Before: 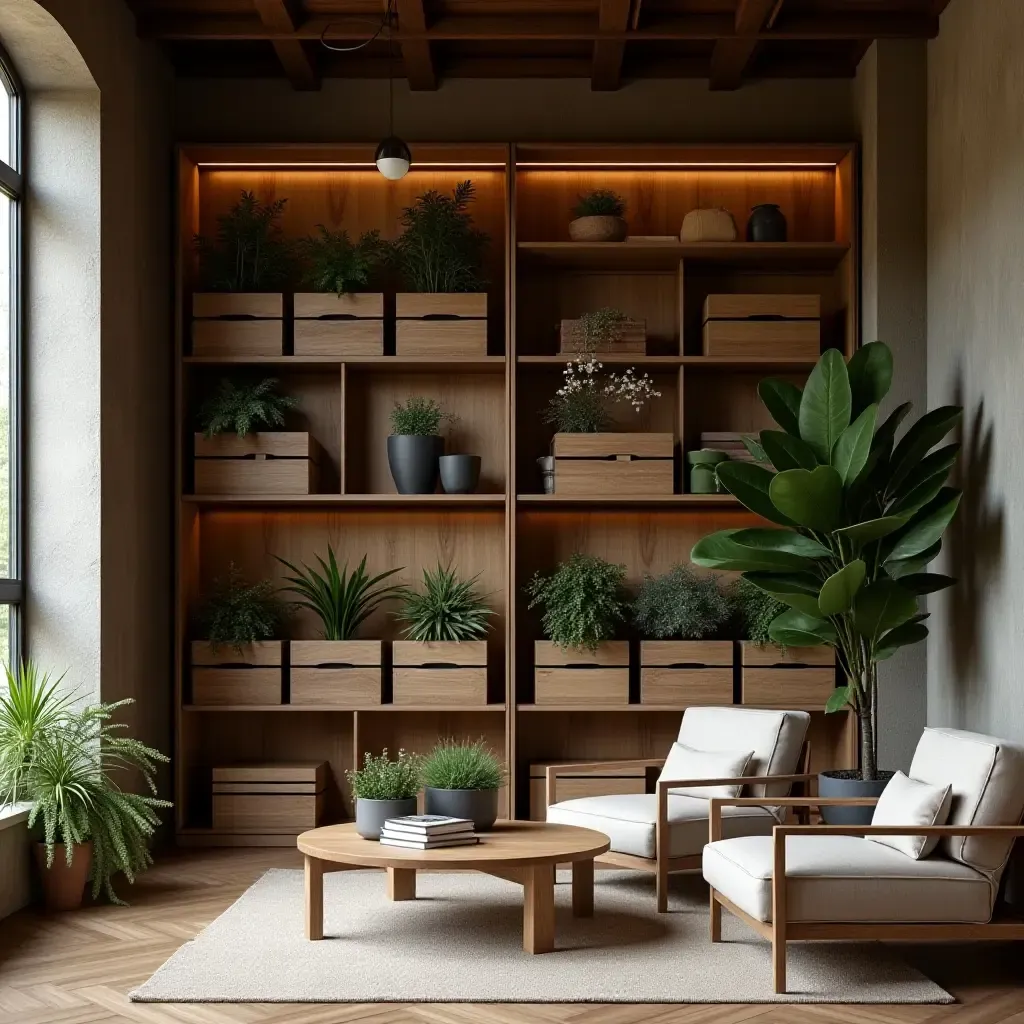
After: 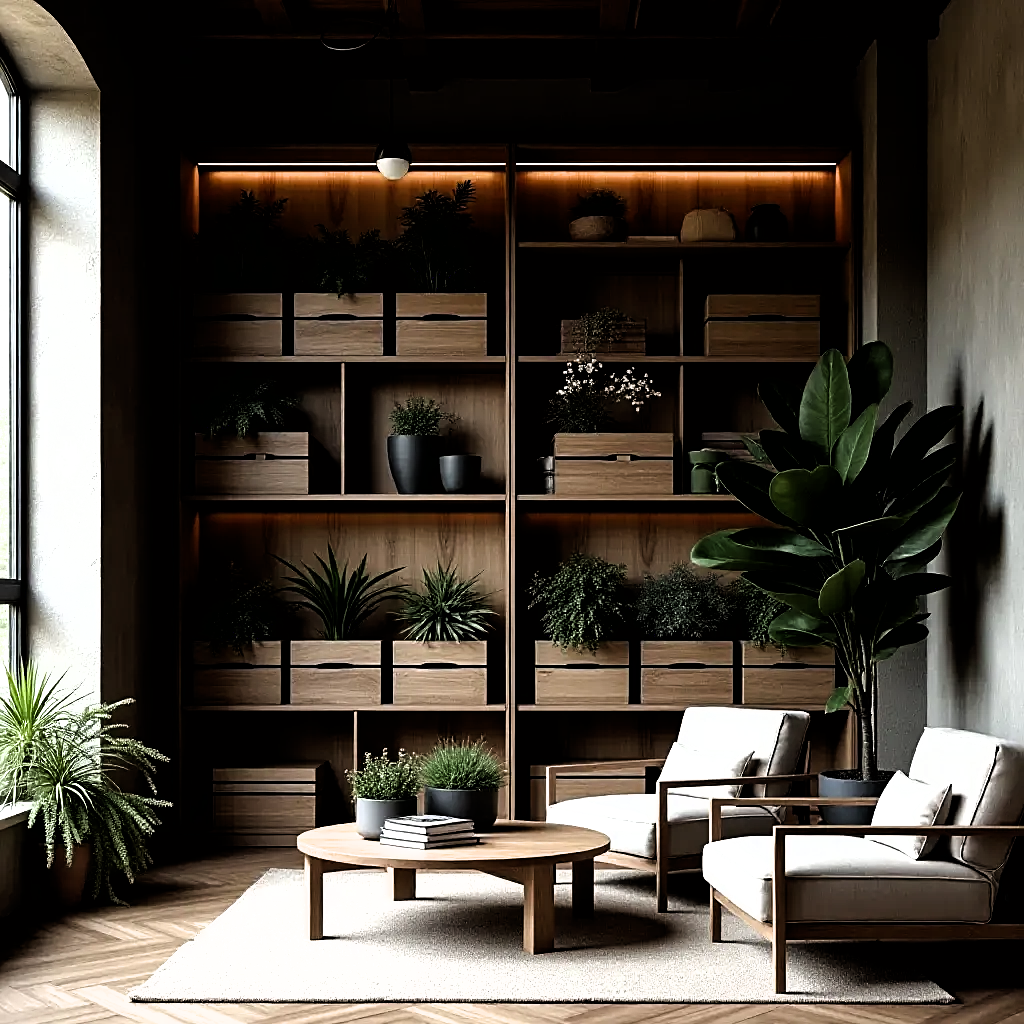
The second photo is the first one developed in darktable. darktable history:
sharpen: on, module defaults
filmic rgb: black relative exposure -8.31 EV, white relative exposure 2.21 EV, hardness 7.09, latitude 85.89%, contrast 1.707, highlights saturation mix -3.42%, shadows ↔ highlights balance -2.65%
